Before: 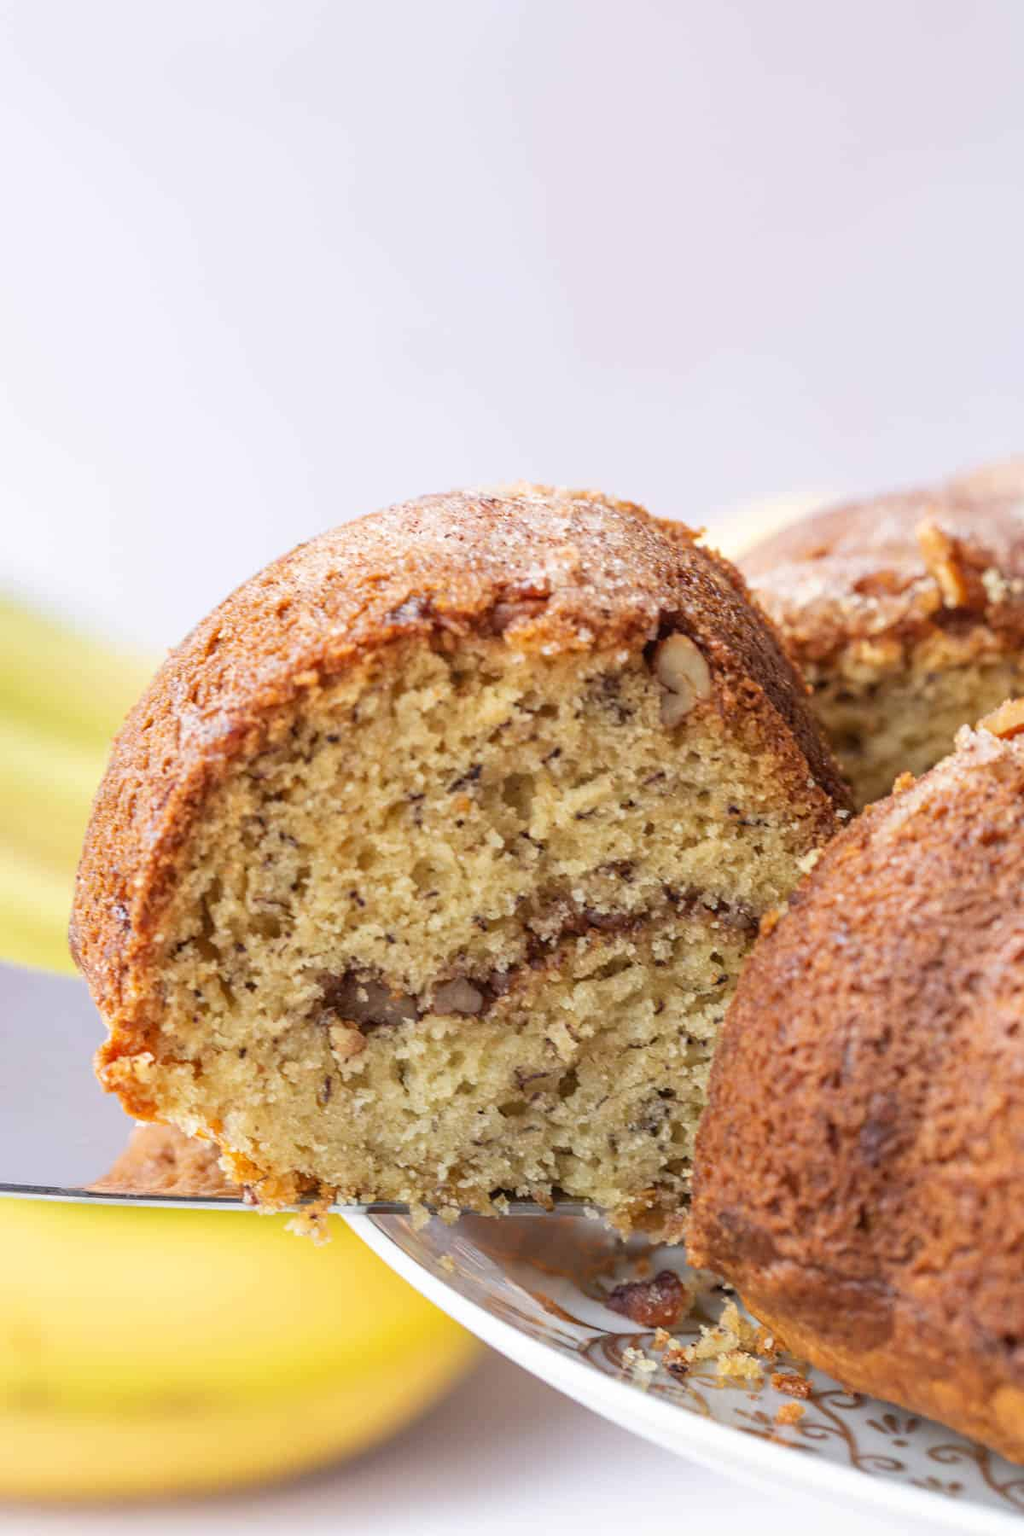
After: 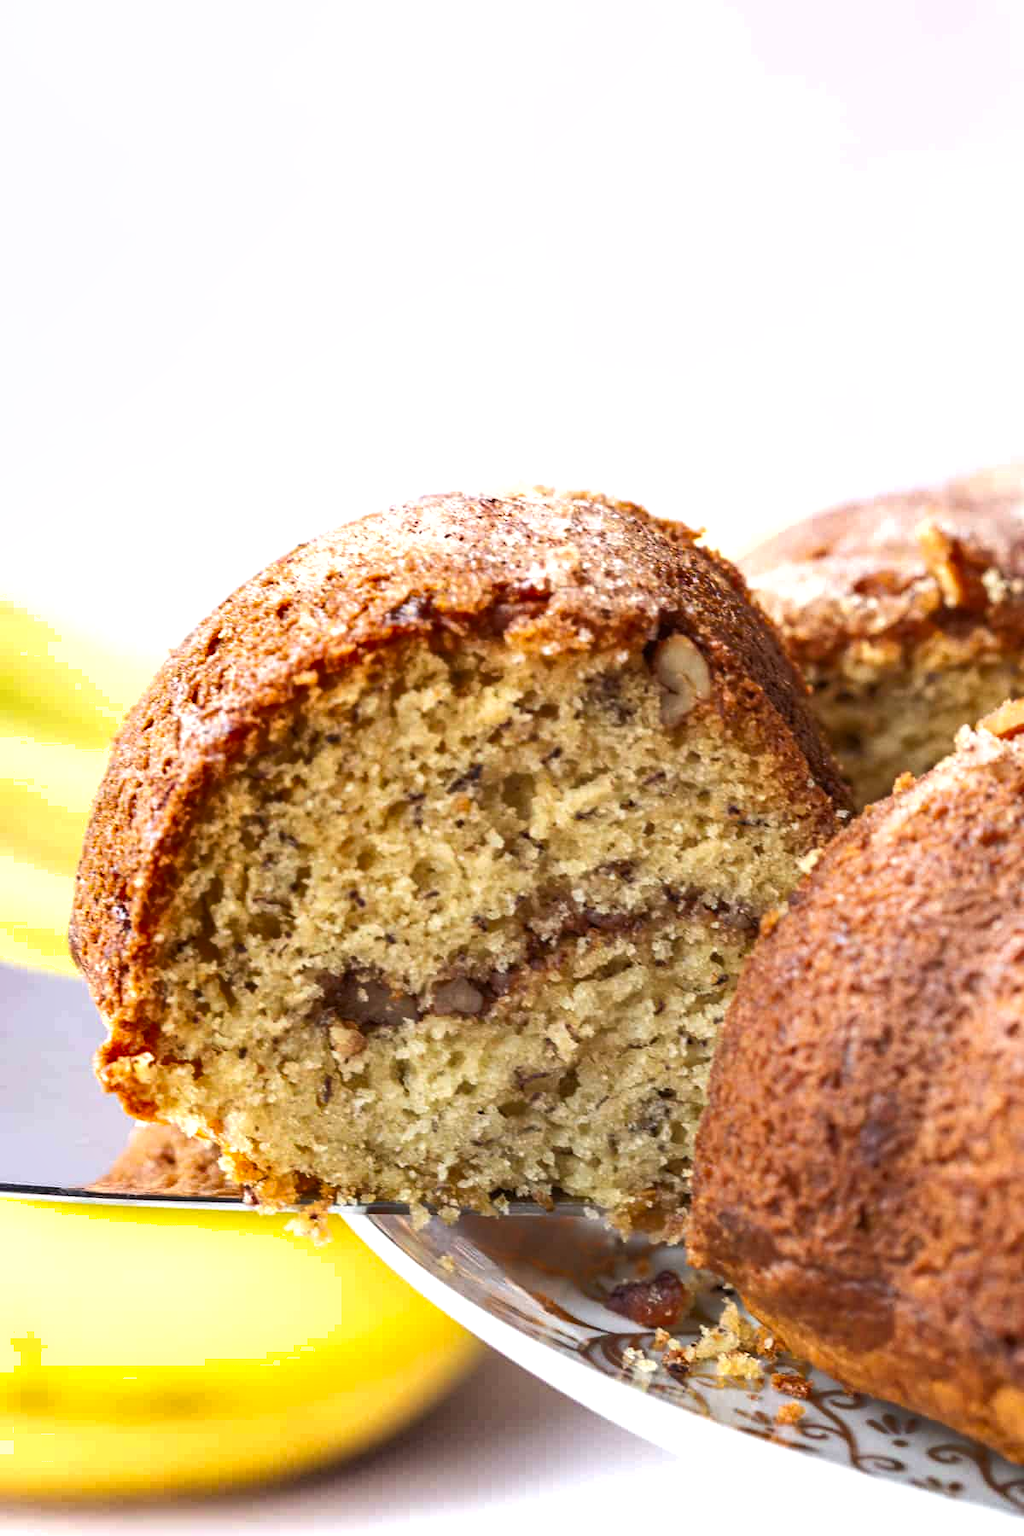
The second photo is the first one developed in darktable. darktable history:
shadows and highlights: radius 266.04, soften with gaussian
tone equalizer: -8 EV -0.408 EV, -7 EV -0.406 EV, -6 EV -0.34 EV, -5 EV -0.218 EV, -3 EV 0.252 EV, -2 EV 0.334 EV, -1 EV 0.393 EV, +0 EV 0.446 EV
